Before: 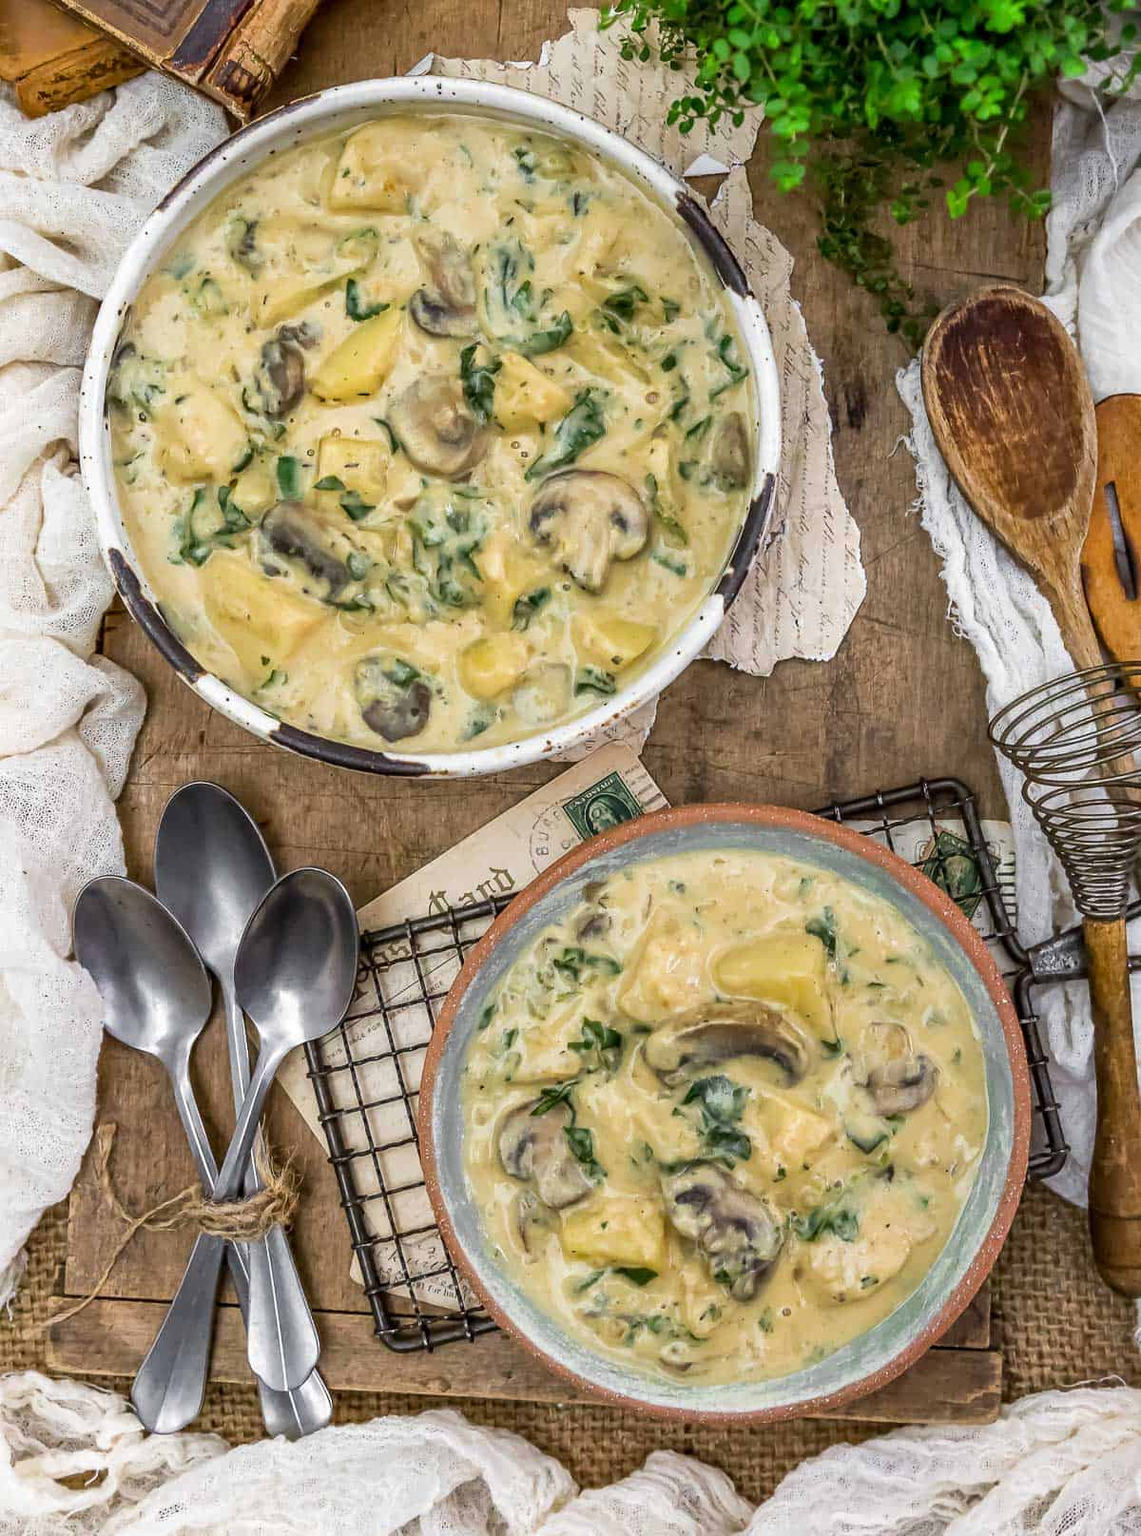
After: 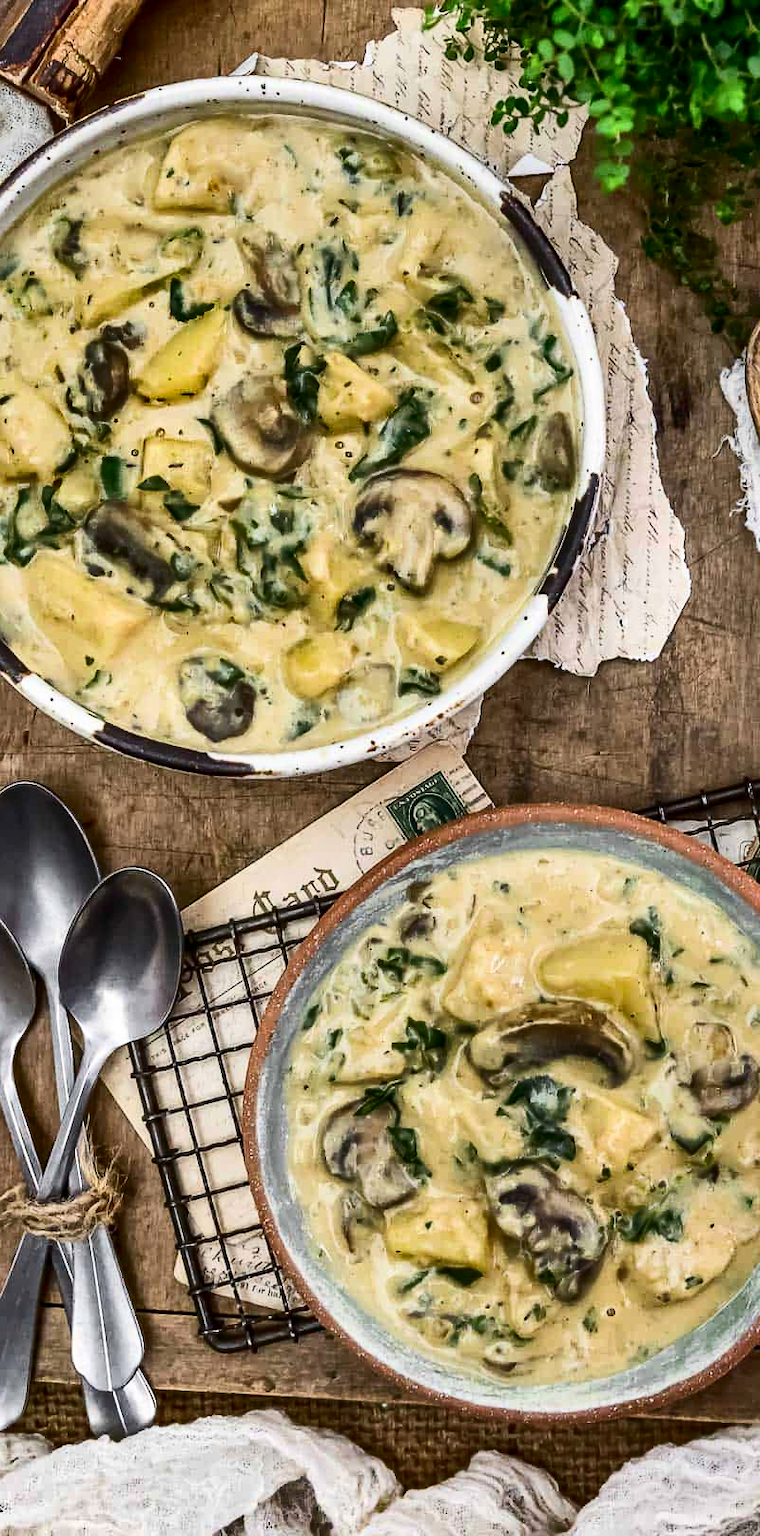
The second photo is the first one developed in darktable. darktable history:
crop: left 15.433%, right 17.858%
shadows and highlights: shadows 24.33, highlights -79.81, soften with gaussian
contrast brightness saturation: contrast 0.29
